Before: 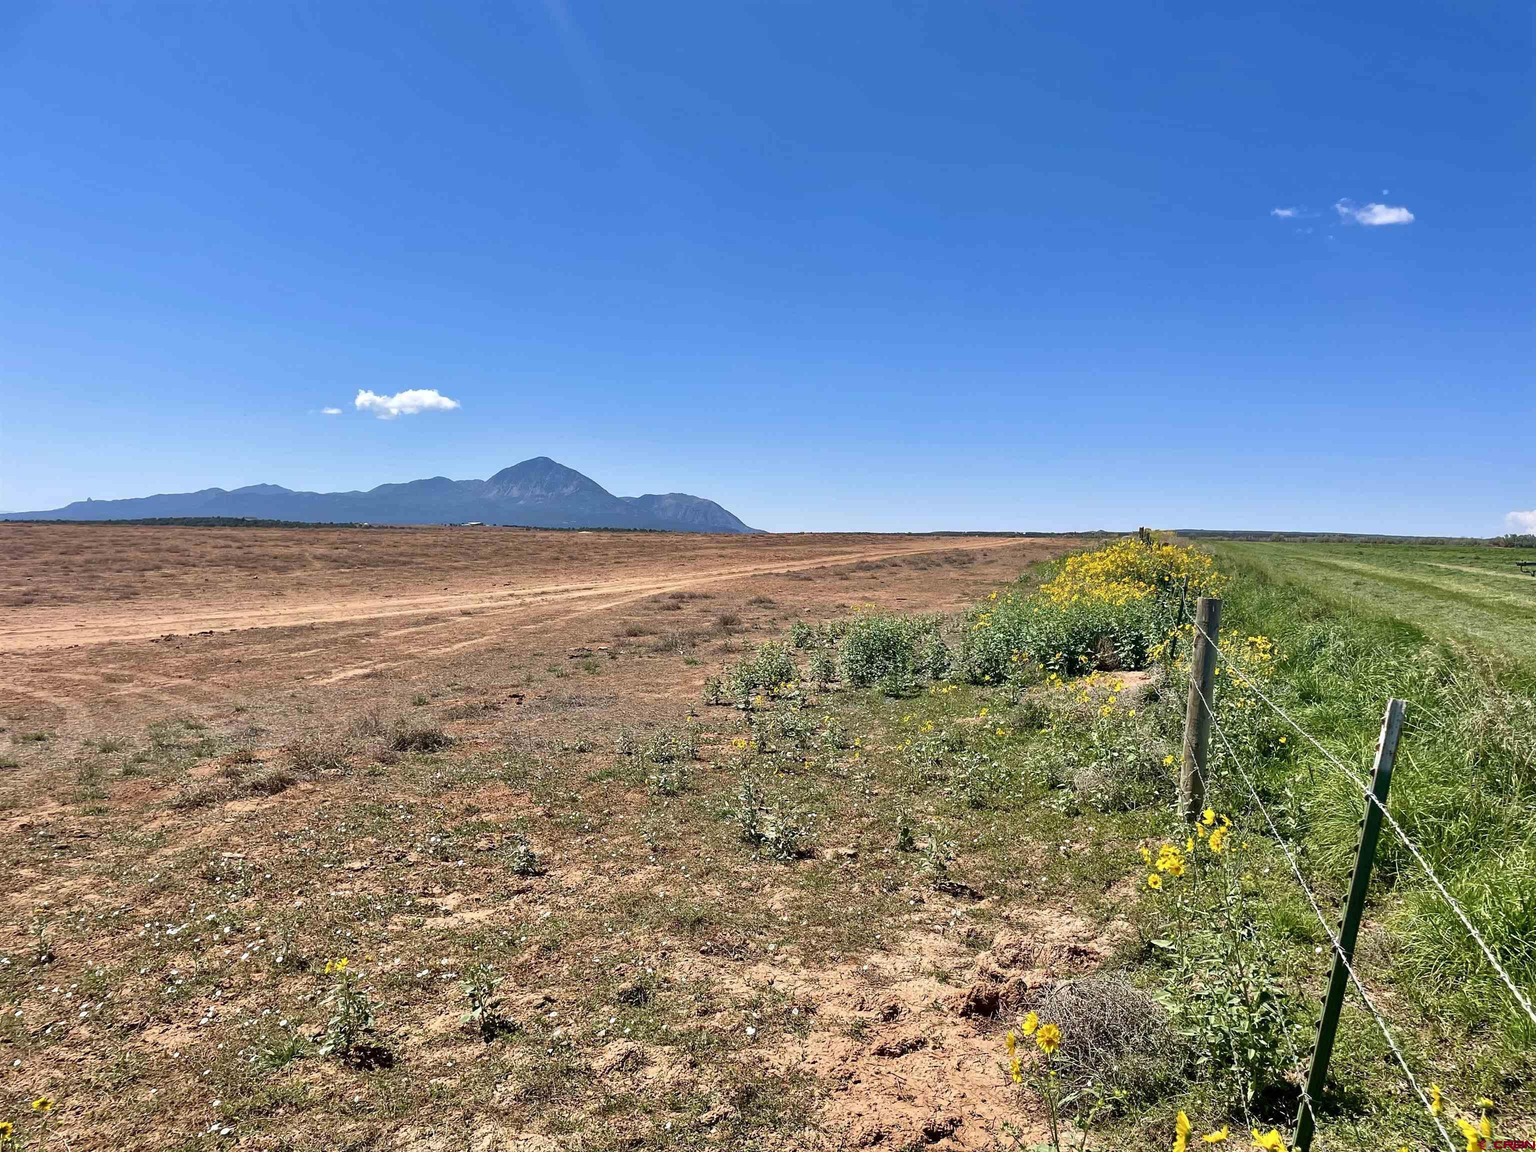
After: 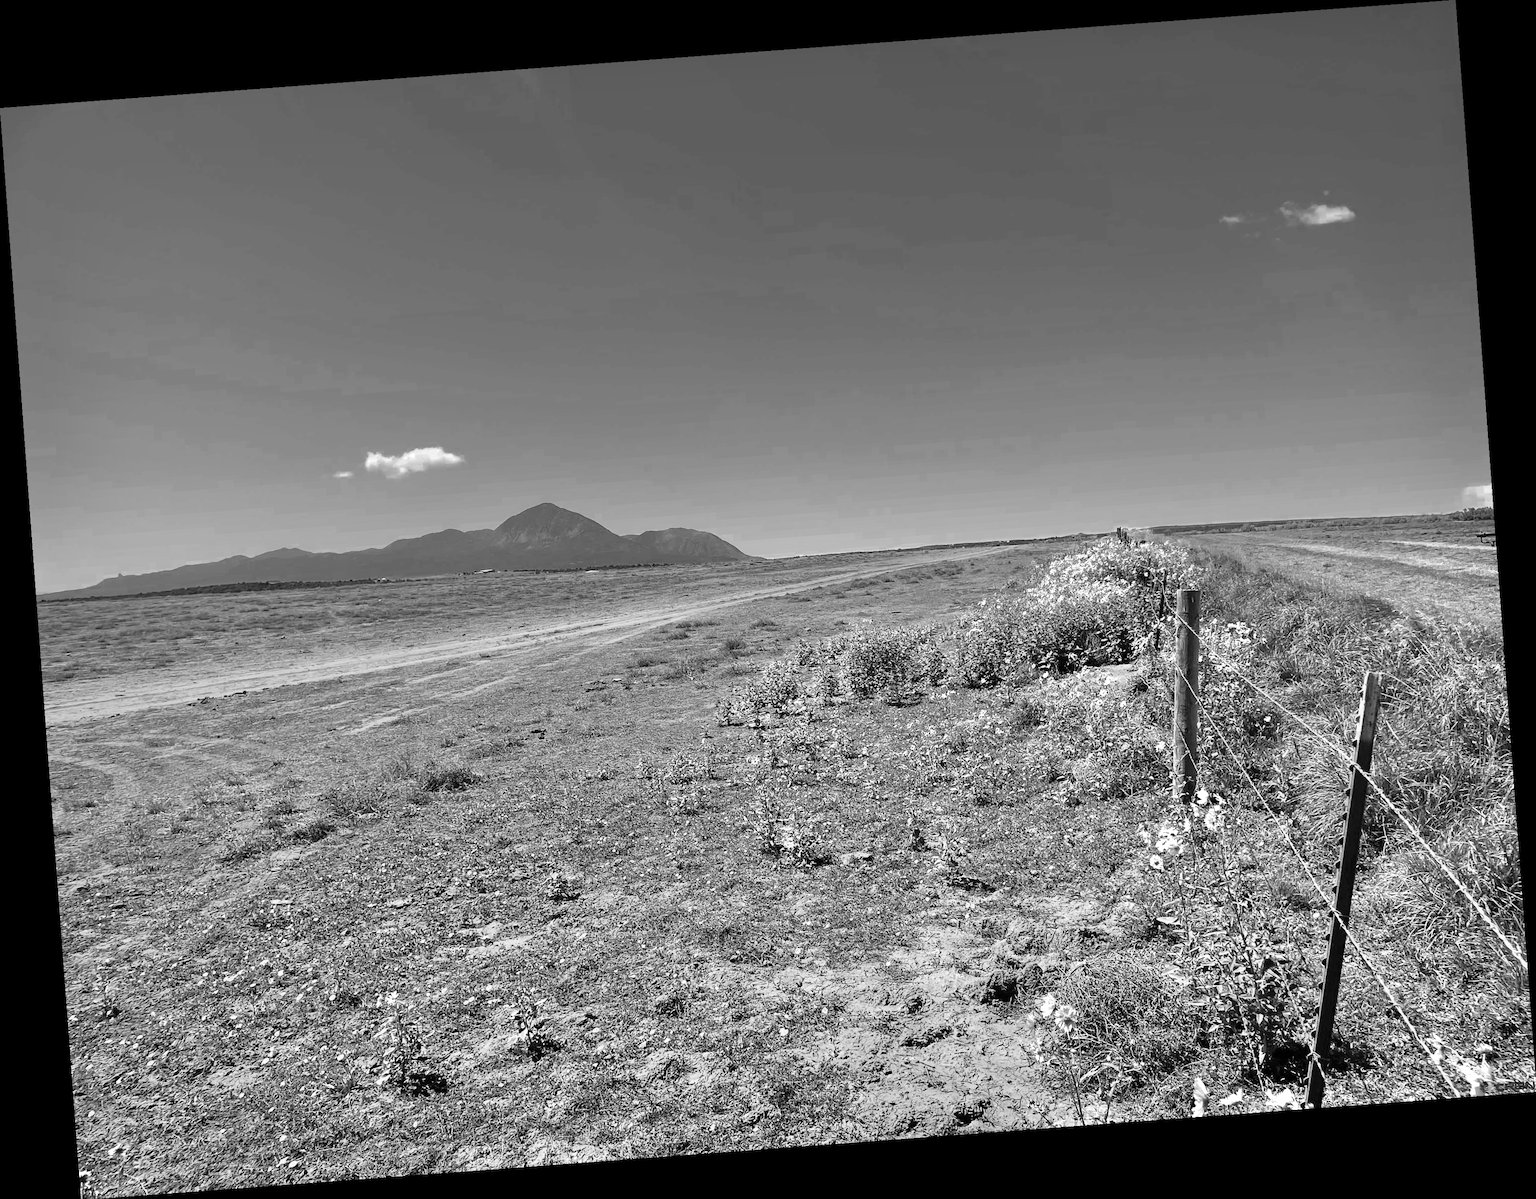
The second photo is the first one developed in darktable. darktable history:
shadows and highlights: shadows -23.08, highlights 46.15, soften with gaussian
rotate and perspective: rotation -4.25°, automatic cropping off
tone curve: curves: ch0 [(0, 0) (0.091, 0.077) (0.517, 0.574) (0.745, 0.82) (0.844, 0.908) (0.909, 0.942) (1, 0.973)]; ch1 [(0, 0) (0.437, 0.404) (0.5, 0.5) (0.534, 0.554) (0.58, 0.603) (0.616, 0.649) (1, 1)]; ch2 [(0, 0) (0.442, 0.415) (0.5, 0.5) (0.535, 0.557) (0.585, 0.62) (1, 1)], color space Lab, independent channels, preserve colors none
color zones: curves: ch0 [(0.002, 0.593) (0.143, 0.417) (0.285, 0.541) (0.455, 0.289) (0.608, 0.327) (0.727, 0.283) (0.869, 0.571) (1, 0.603)]; ch1 [(0, 0) (0.143, 0) (0.286, 0) (0.429, 0) (0.571, 0) (0.714, 0) (0.857, 0)]
